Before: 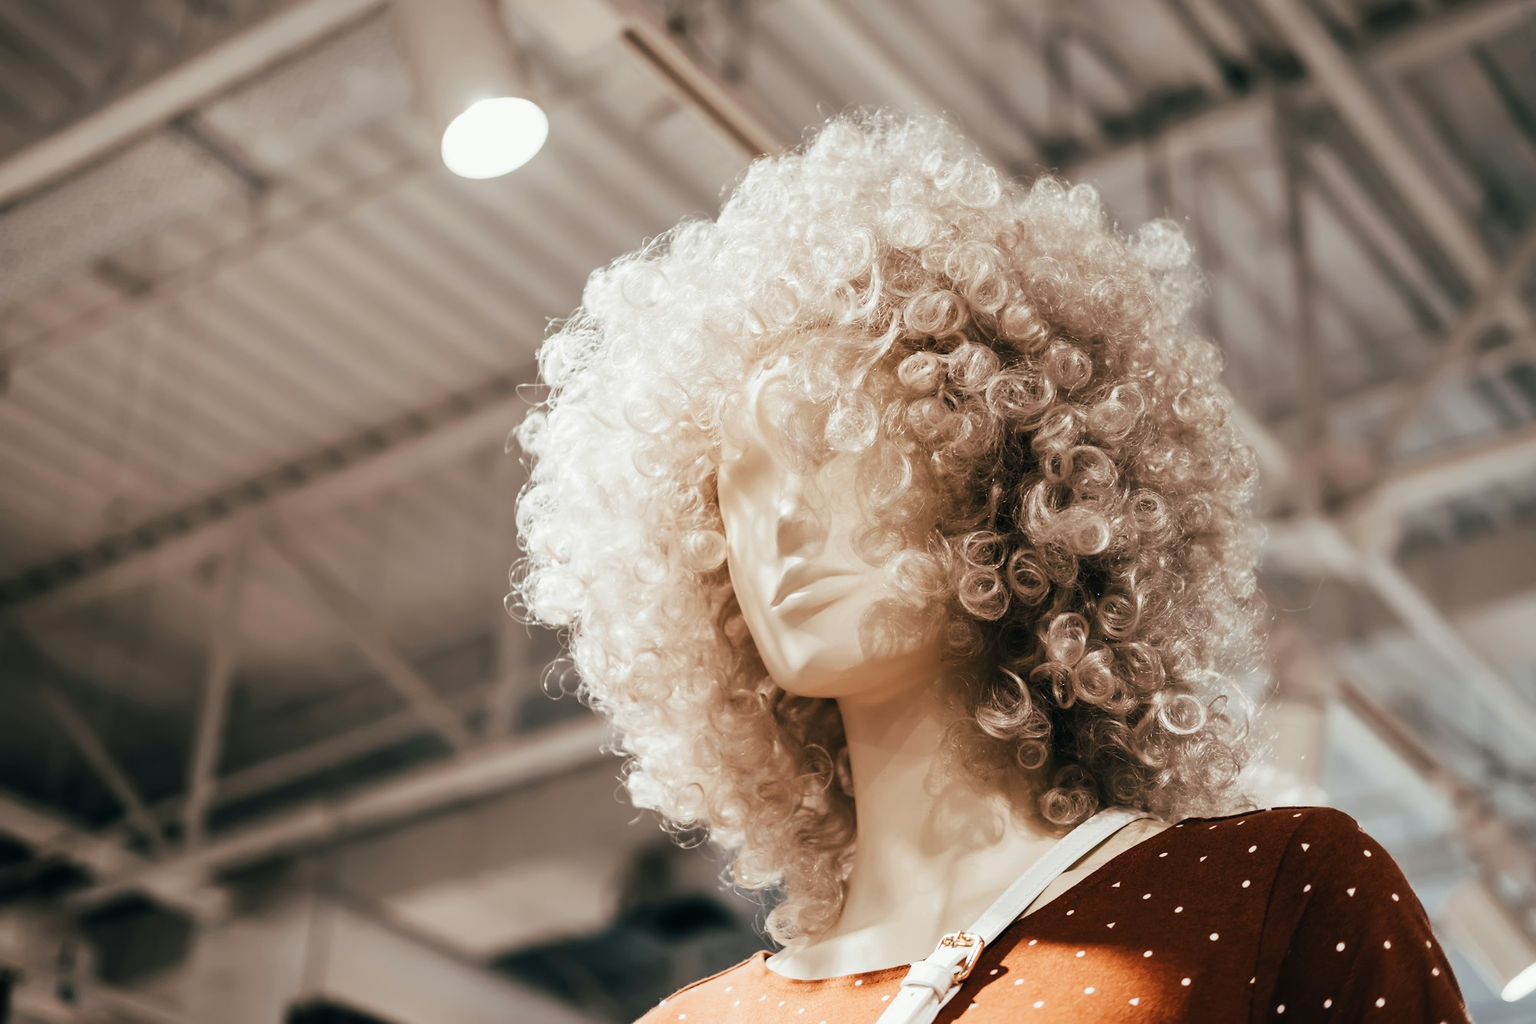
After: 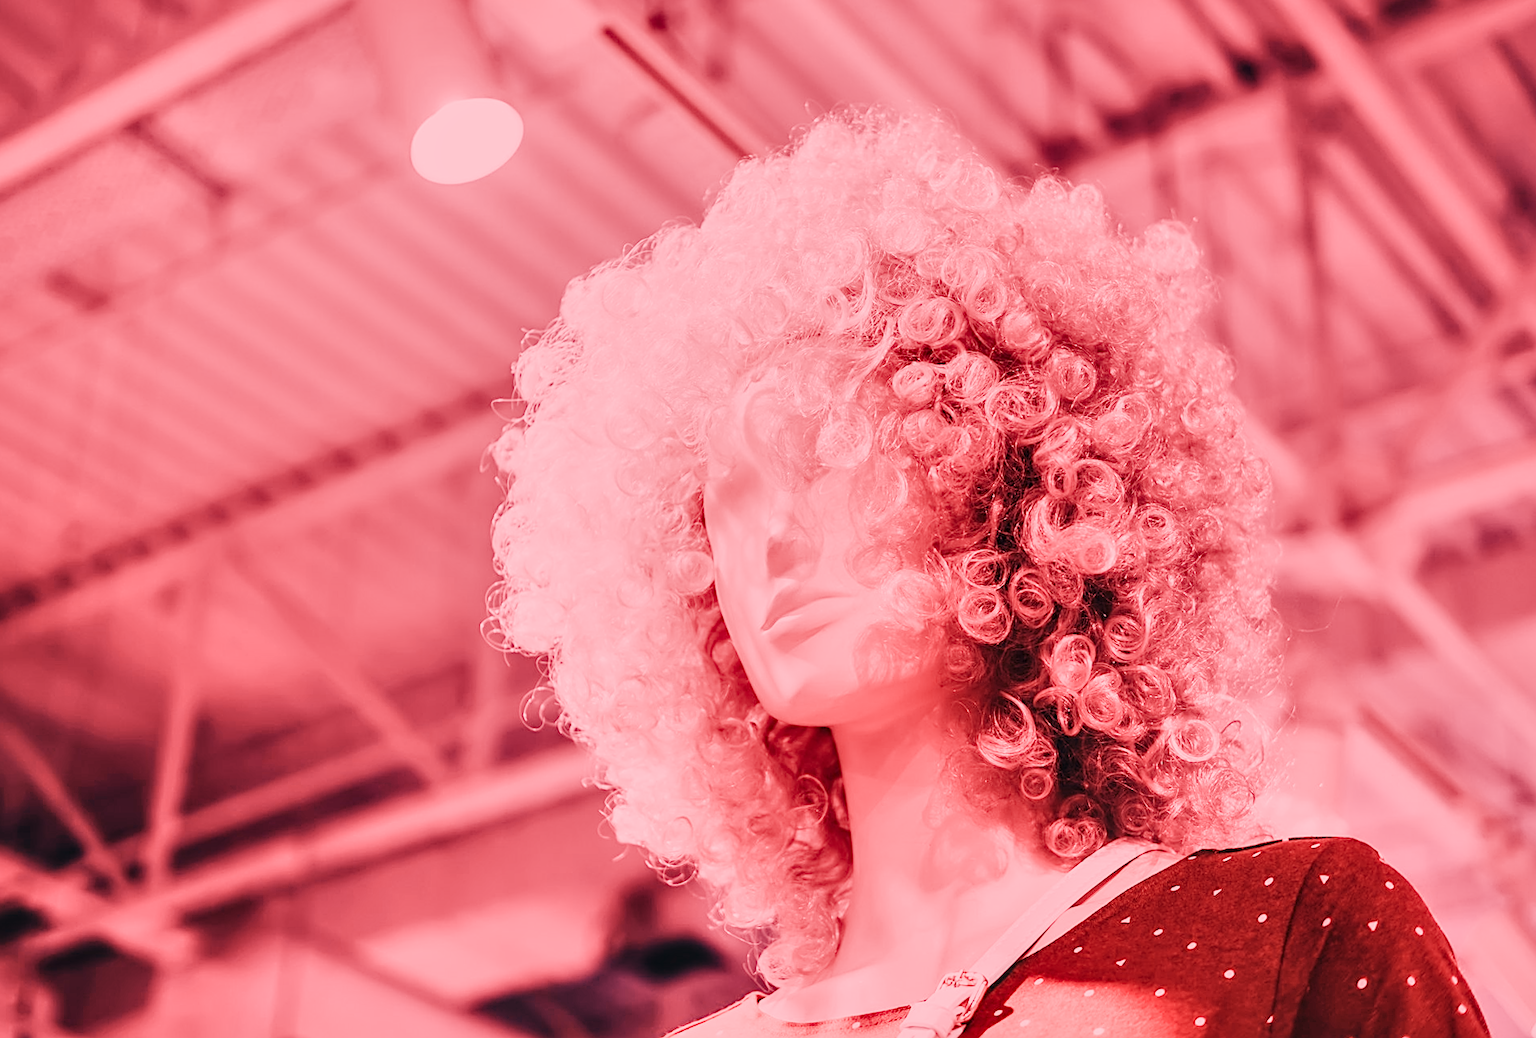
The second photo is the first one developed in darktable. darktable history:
sharpen: on, module defaults
sigmoid: contrast 1.05, skew -0.15
rotate and perspective: rotation -0.45°, automatic cropping original format, crop left 0.008, crop right 0.992, crop top 0.012, crop bottom 0.988
local contrast: detail 130%
shadows and highlights: low approximation 0.01, soften with gaussian
exposure: black level correction -0.016, exposure -1.018 EV, compensate highlight preservation false
crop and rotate: left 2.536%, right 1.107%, bottom 2.246%
white balance: red 4.26, blue 1.802
